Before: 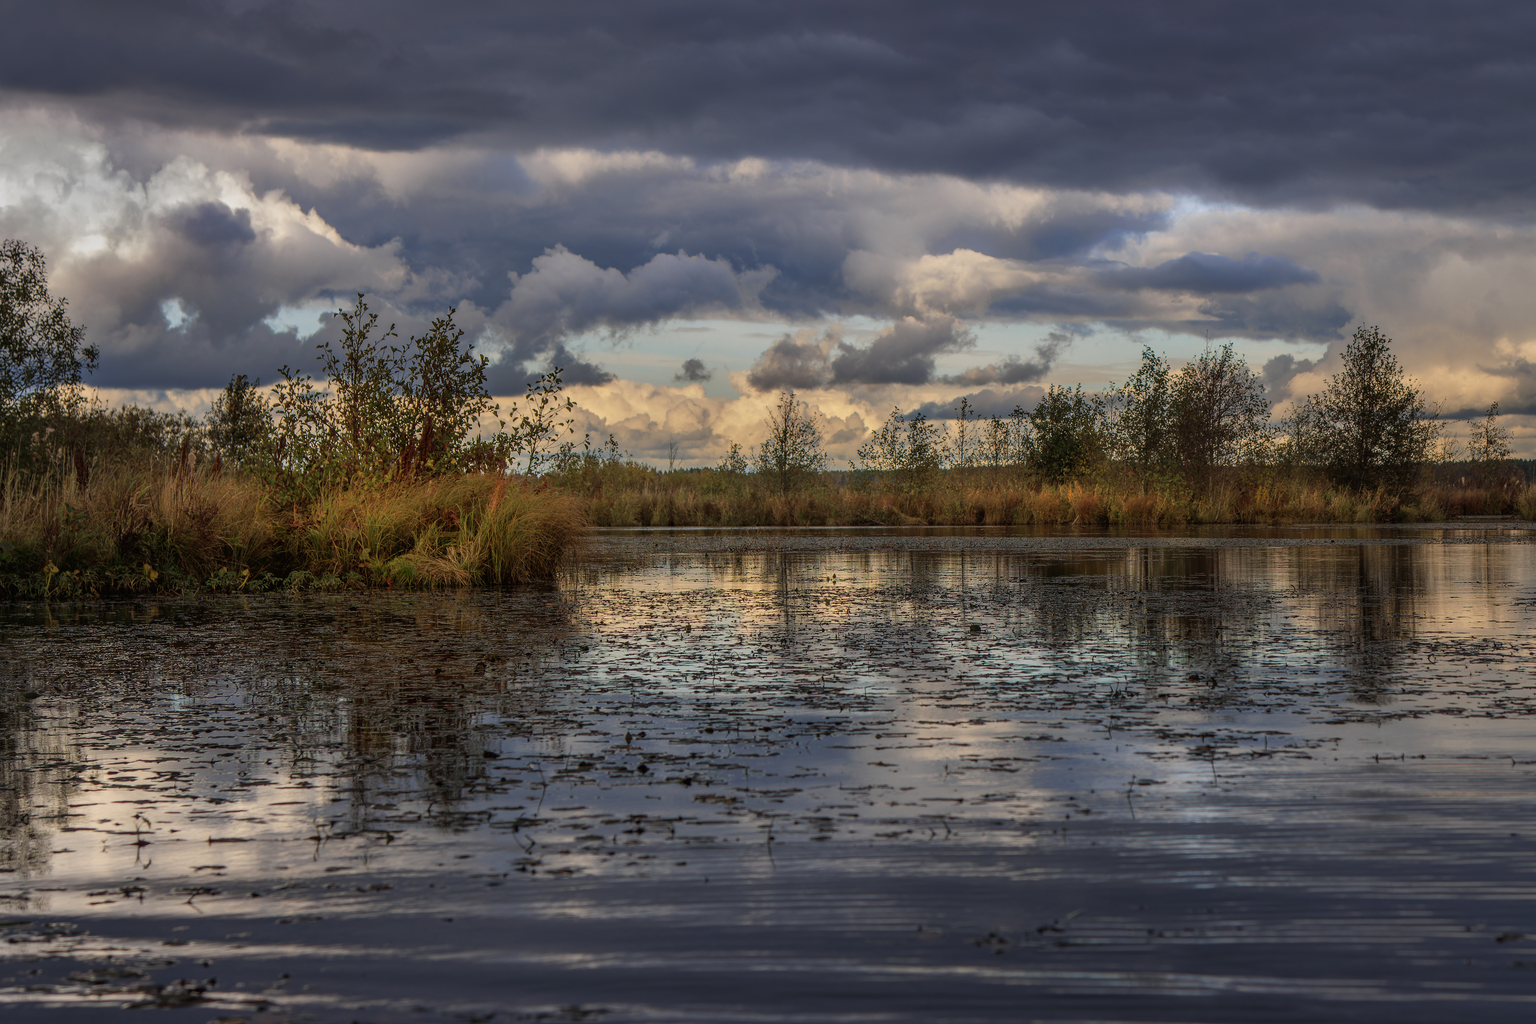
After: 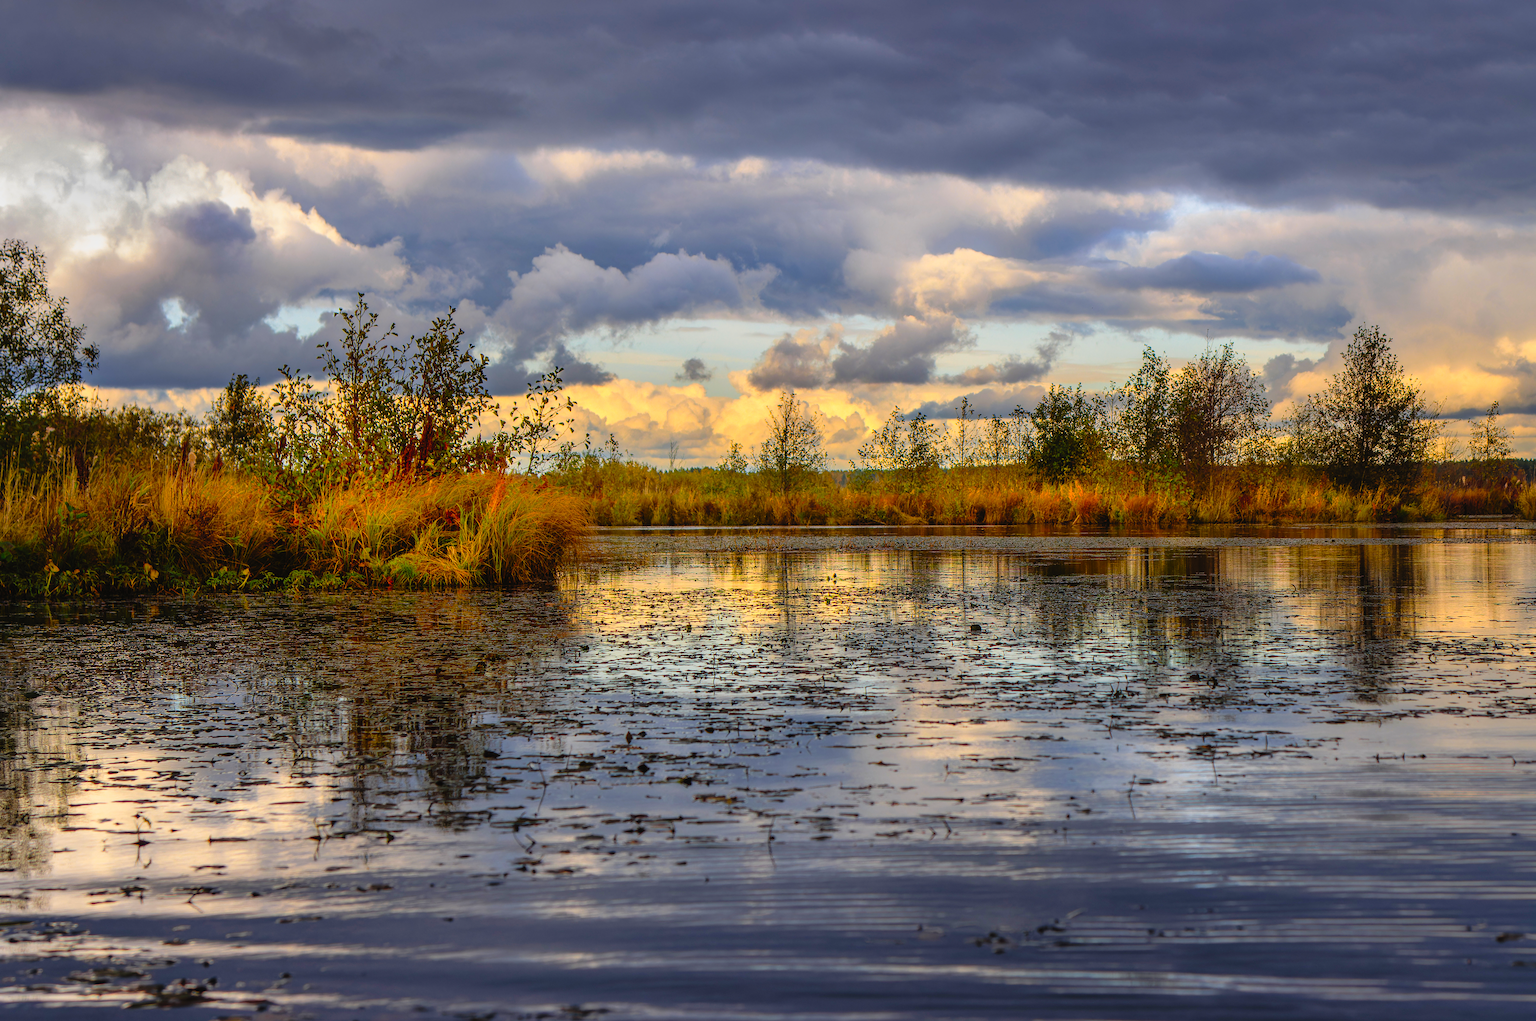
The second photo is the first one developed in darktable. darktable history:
crop: top 0.104%, bottom 0.099%
color zones: curves: ch0 [(0.224, 0.526) (0.75, 0.5)]; ch1 [(0.055, 0.526) (0.224, 0.761) (0.377, 0.526) (0.75, 0.5)]
tone curve: curves: ch0 [(0, 0.013) (0.129, 0.1) (0.327, 0.382) (0.489, 0.573) (0.66, 0.748) (0.858, 0.926) (1, 0.977)]; ch1 [(0, 0) (0.353, 0.344) (0.45, 0.46) (0.498, 0.498) (0.521, 0.512) (0.563, 0.559) (0.592, 0.578) (0.647, 0.657) (1, 1)]; ch2 [(0, 0) (0.333, 0.346) (0.375, 0.375) (0.424, 0.43) (0.476, 0.492) (0.502, 0.502) (0.524, 0.531) (0.579, 0.61) (0.612, 0.644) (0.66, 0.715) (1, 1)], preserve colors none
contrast brightness saturation: contrast 0.028, brightness 0.07, saturation 0.124
color balance rgb: perceptual saturation grading › global saturation 15.061%, global vibrance 11.241%
